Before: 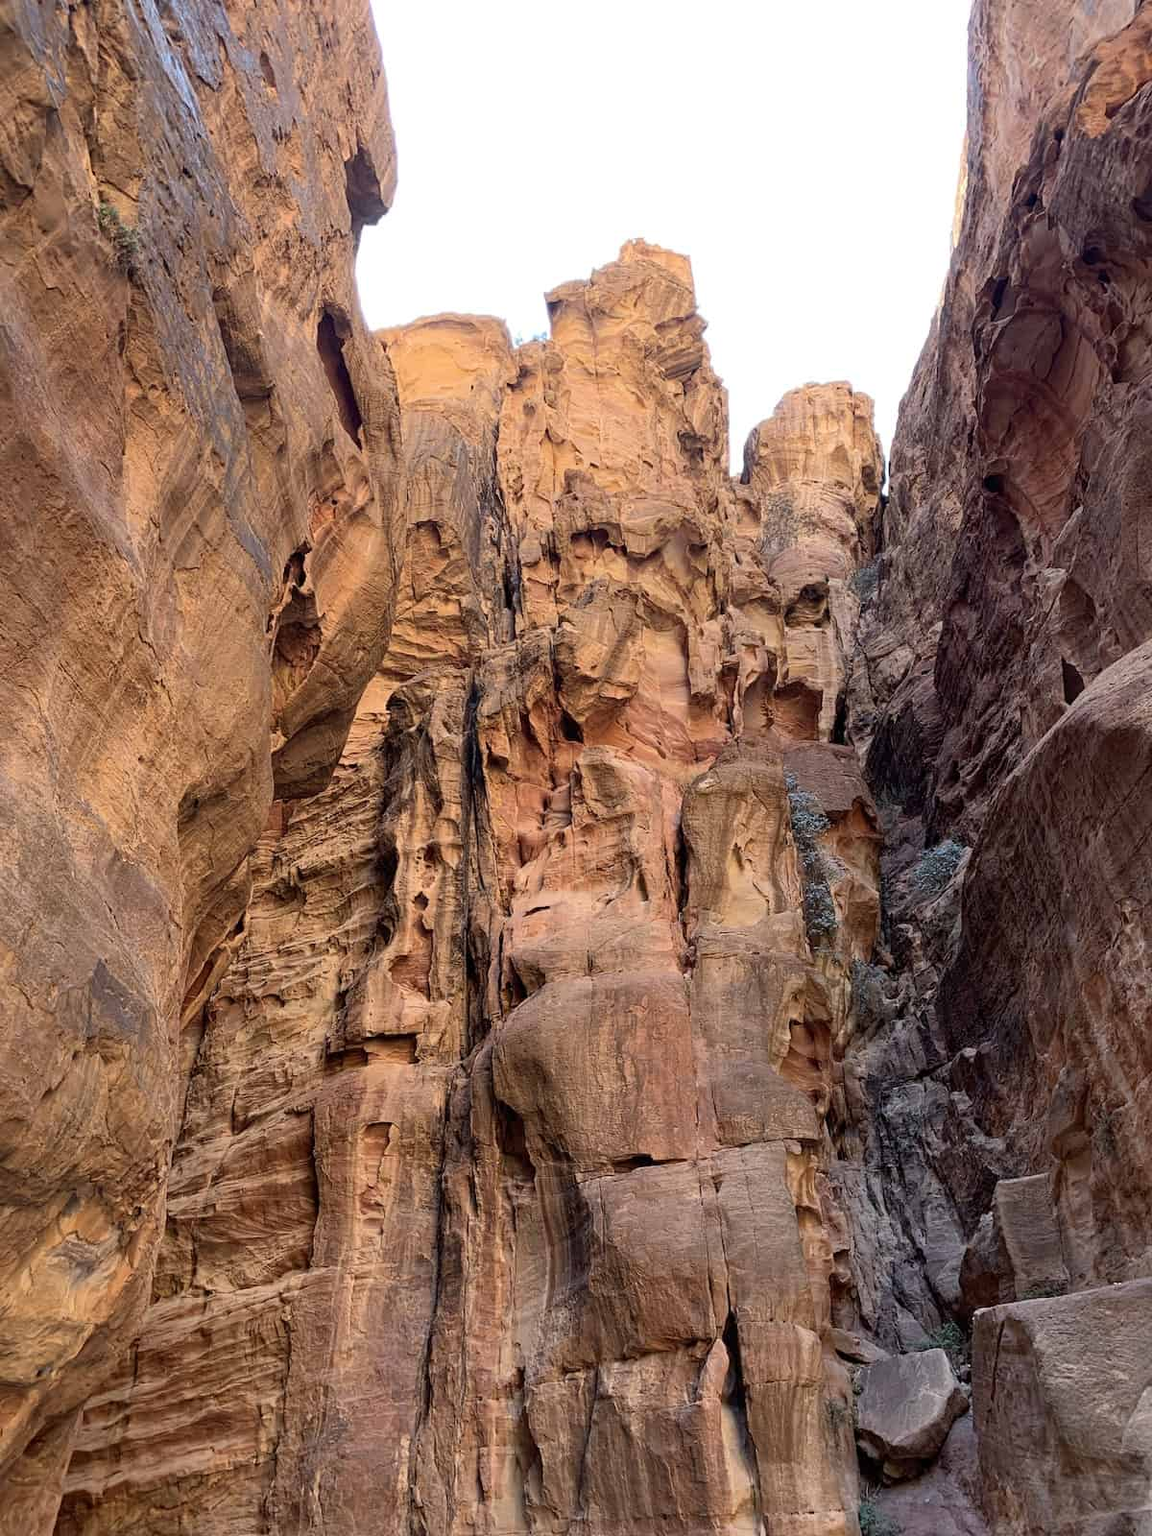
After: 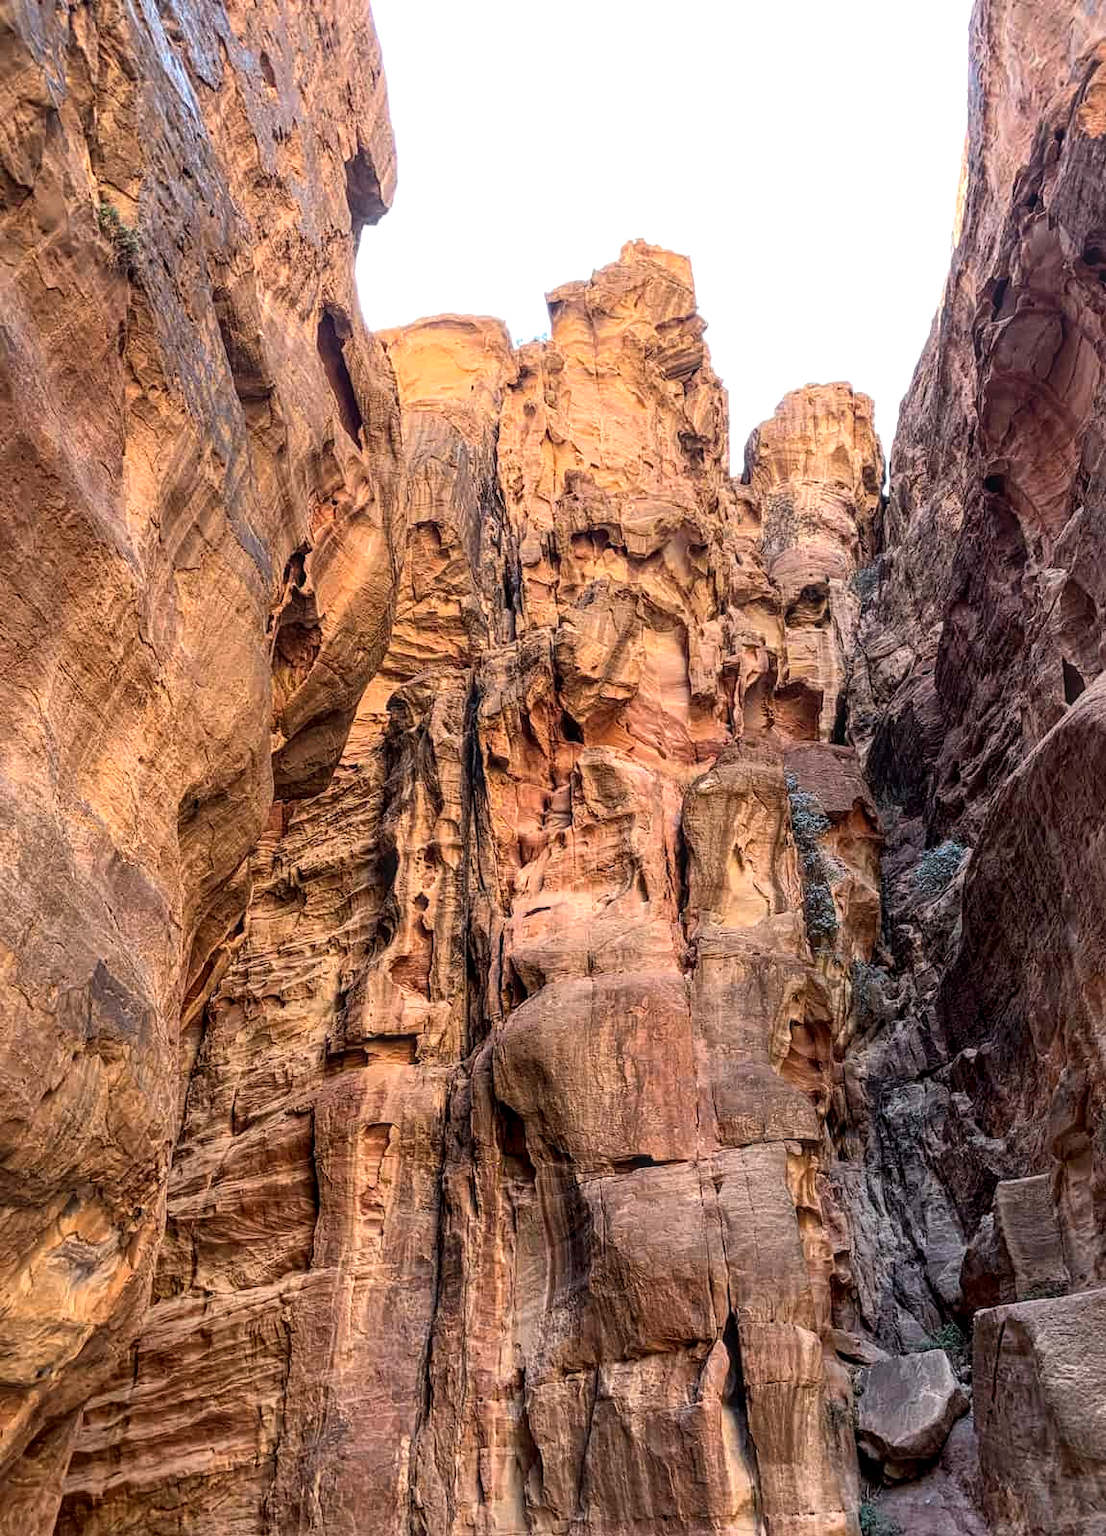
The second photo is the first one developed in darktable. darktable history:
crop: right 3.957%, bottom 0.032%
tone equalizer: -8 EV -0.39 EV, -7 EV -0.365 EV, -6 EV -0.322 EV, -5 EV -0.188 EV, -3 EV 0.2 EV, -2 EV 0.34 EV, -1 EV 0.406 EV, +0 EV 0.407 EV, edges refinement/feathering 500, mask exposure compensation -1.57 EV, preserve details no
local contrast: highlights 2%, shadows 6%, detail 134%
